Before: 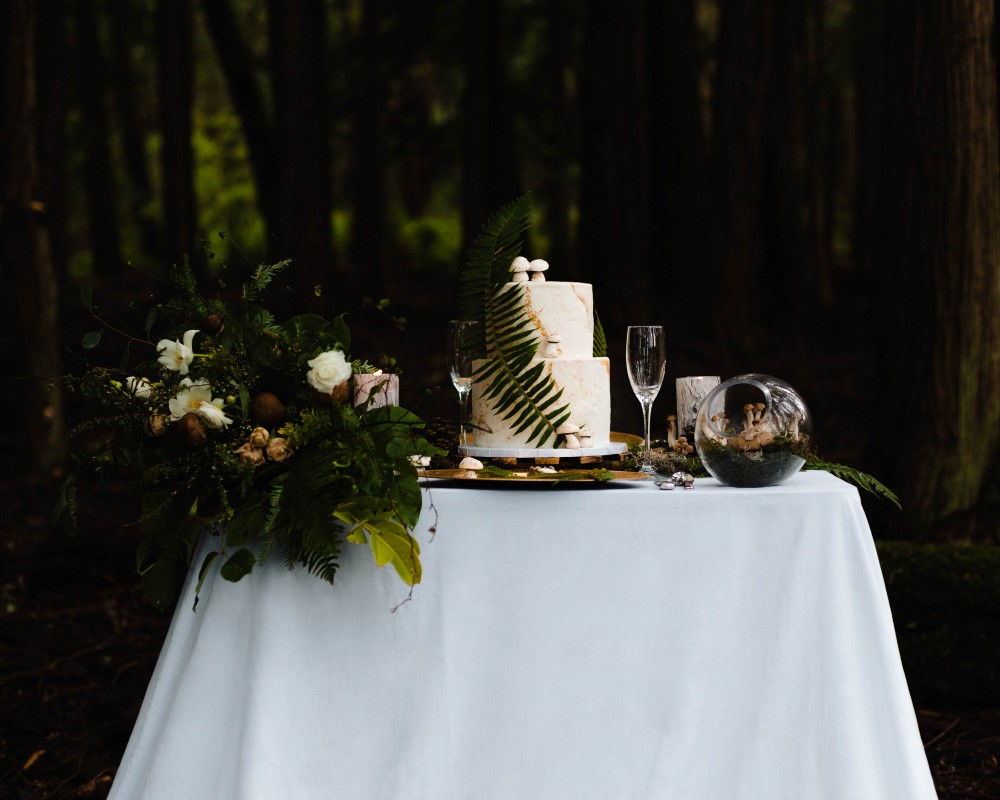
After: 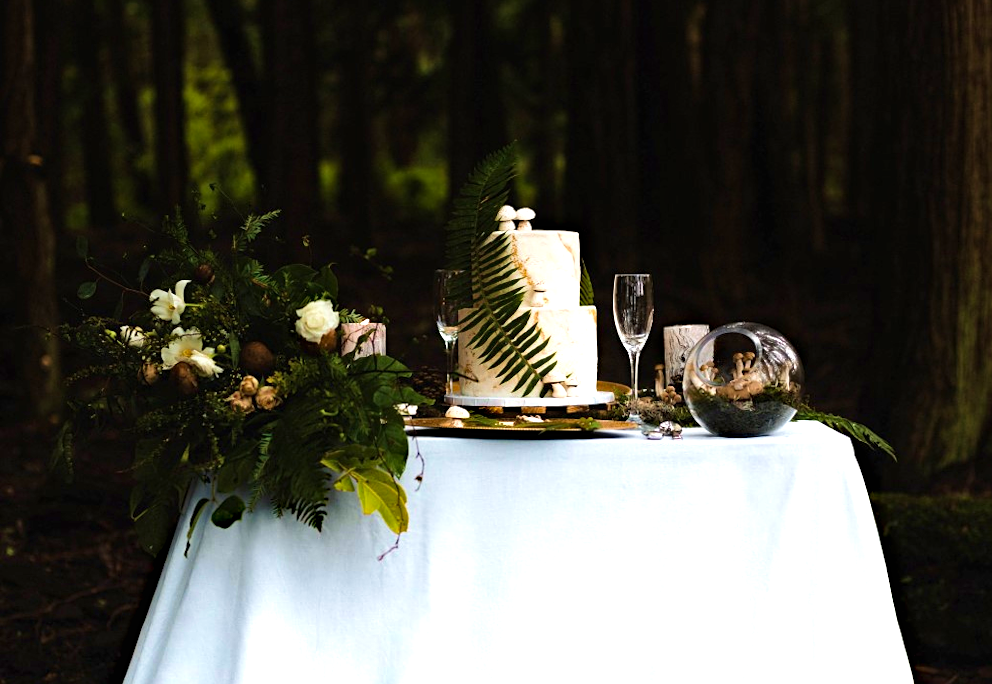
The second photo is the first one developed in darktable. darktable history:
graduated density: rotation 5.63°, offset 76.9
sharpen: amount 0.2
crop: top 7.625%, bottom 8.027%
exposure: black level correction 0, exposure 1.1 EV, compensate highlight preservation false
velvia: strength 27%
rotate and perspective: lens shift (horizontal) -0.055, automatic cropping off
haze removal: strength 0.29, distance 0.25, compatibility mode true, adaptive false
